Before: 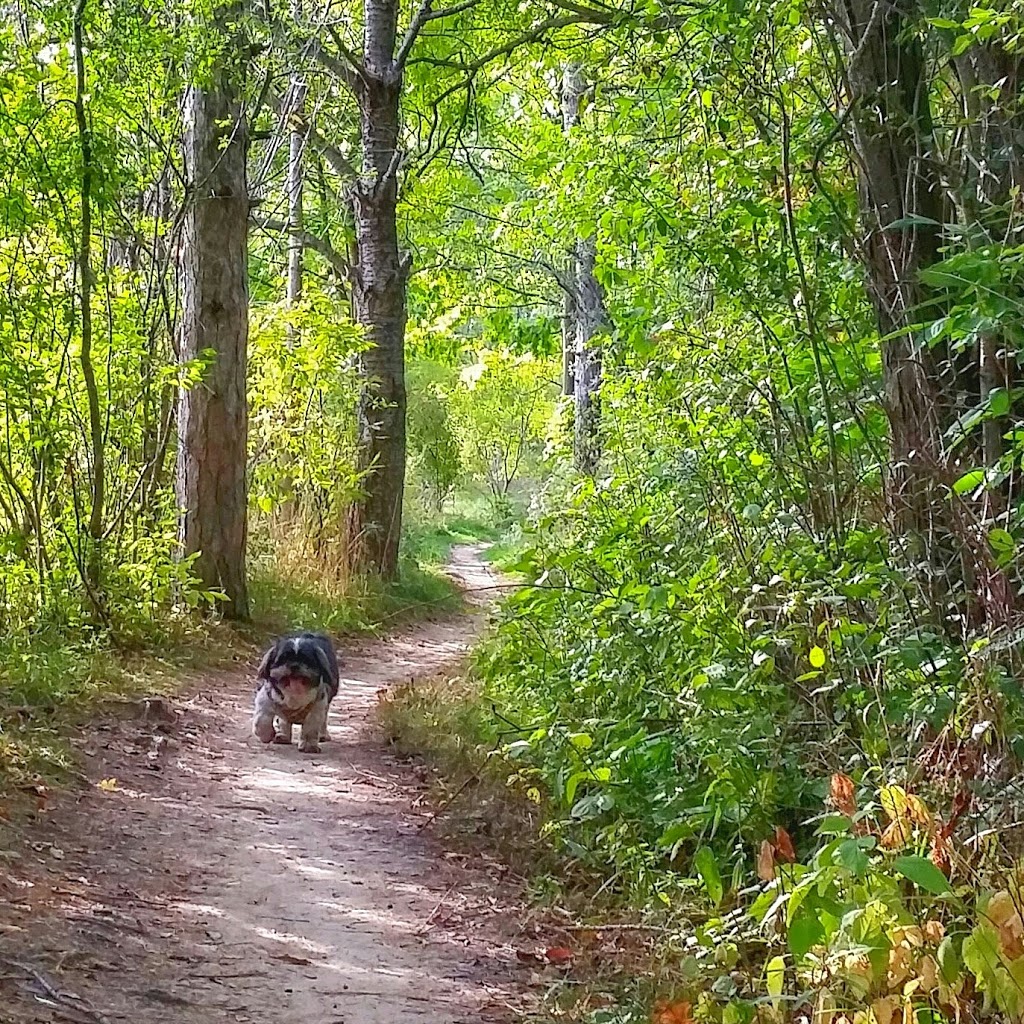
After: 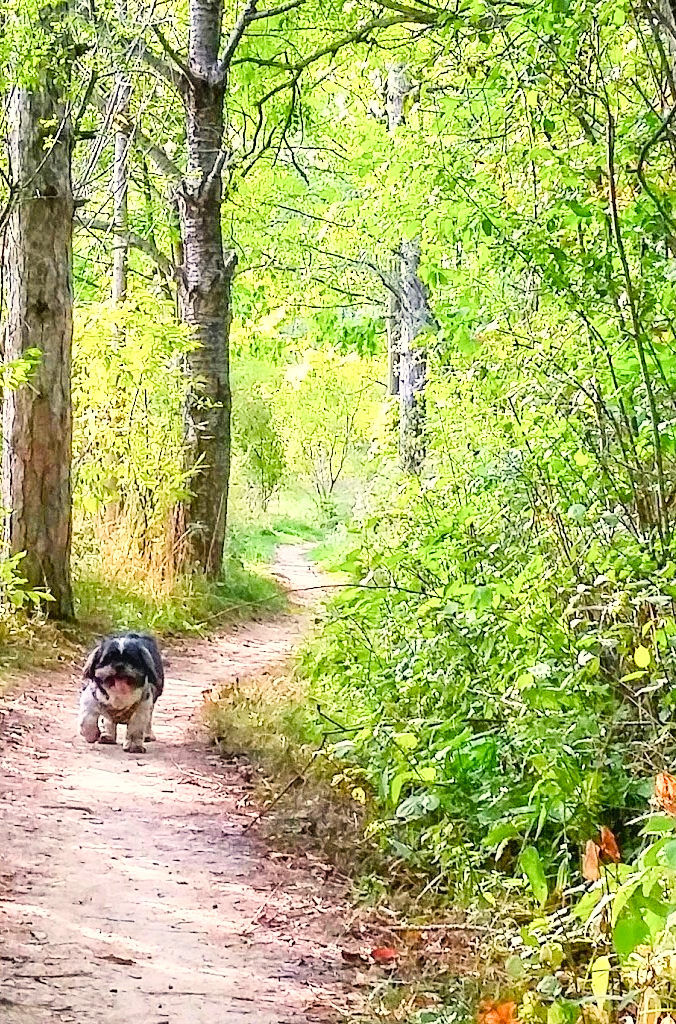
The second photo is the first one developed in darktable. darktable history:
base curve: curves: ch0 [(0, 0.003) (0.001, 0.002) (0.006, 0.004) (0.02, 0.022) (0.048, 0.086) (0.094, 0.234) (0.162, 0.431) (0.258, 0.629) (0.385, 0.8) (0.548, 0.918) (0.751, 0.988) (1, 1)]
crop: left 17.18%, right 16.797%
color balance rgb: shadows lift › chroma 0.834%, shadows lift › hue 111.65°, highlights gain › chroma 3.048%, highlights gain › hue 78.89°, perceptual saturation grading › global saturation 0.181%, perceptual saturation grading › highlights -25.855%, perceptual saturation grading › shadows 29.404%
